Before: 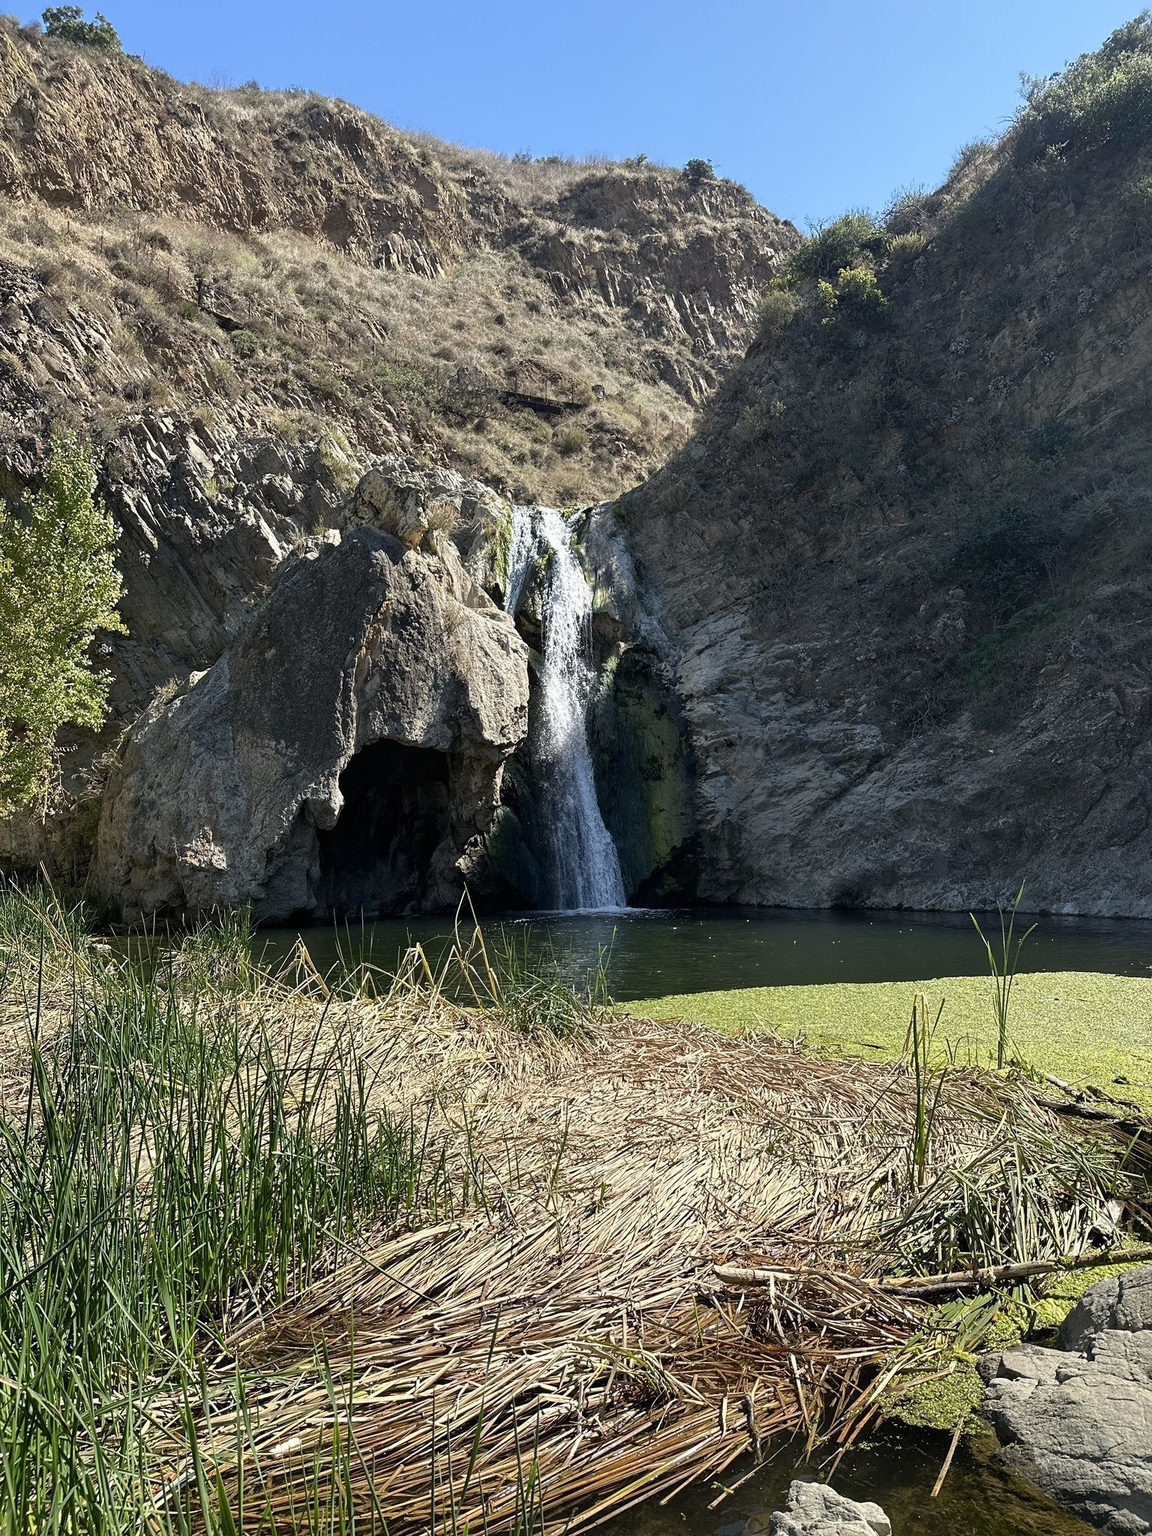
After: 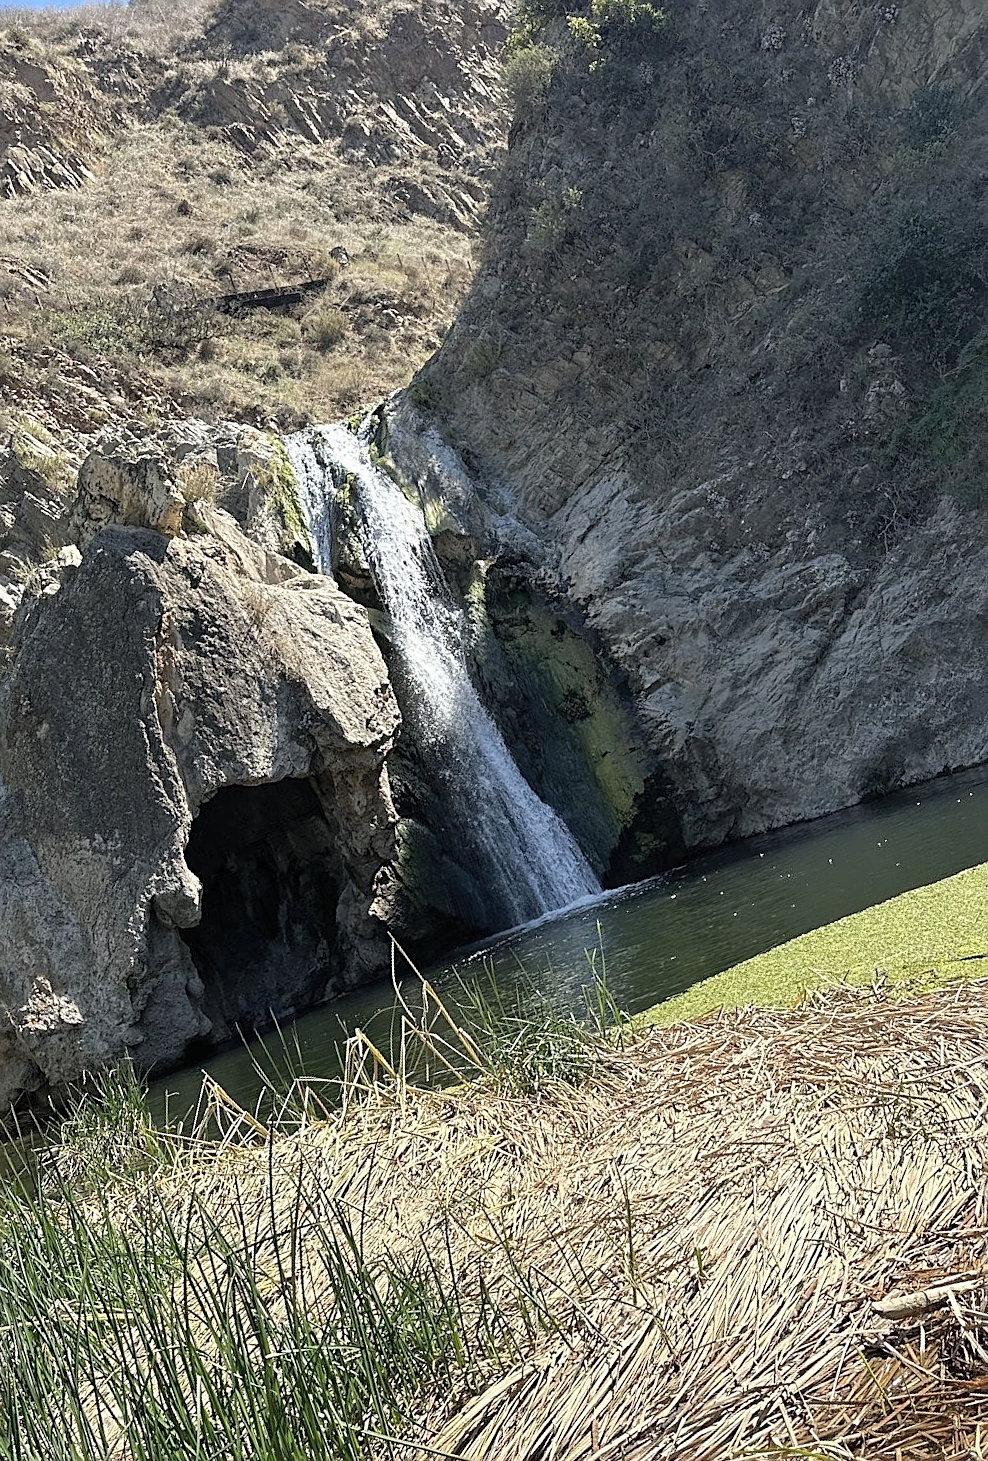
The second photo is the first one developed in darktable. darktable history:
sharpen: on, module defaults
contrast brightness saturation: brightness 0.131
tone equalizer: smoothing diameter 24.97%, edges refinement/feathering 11.13, preserve details guided filter
crop and rotate: angle 19.41°, left 6.876%, right 3.898%, bottom 1.095%
